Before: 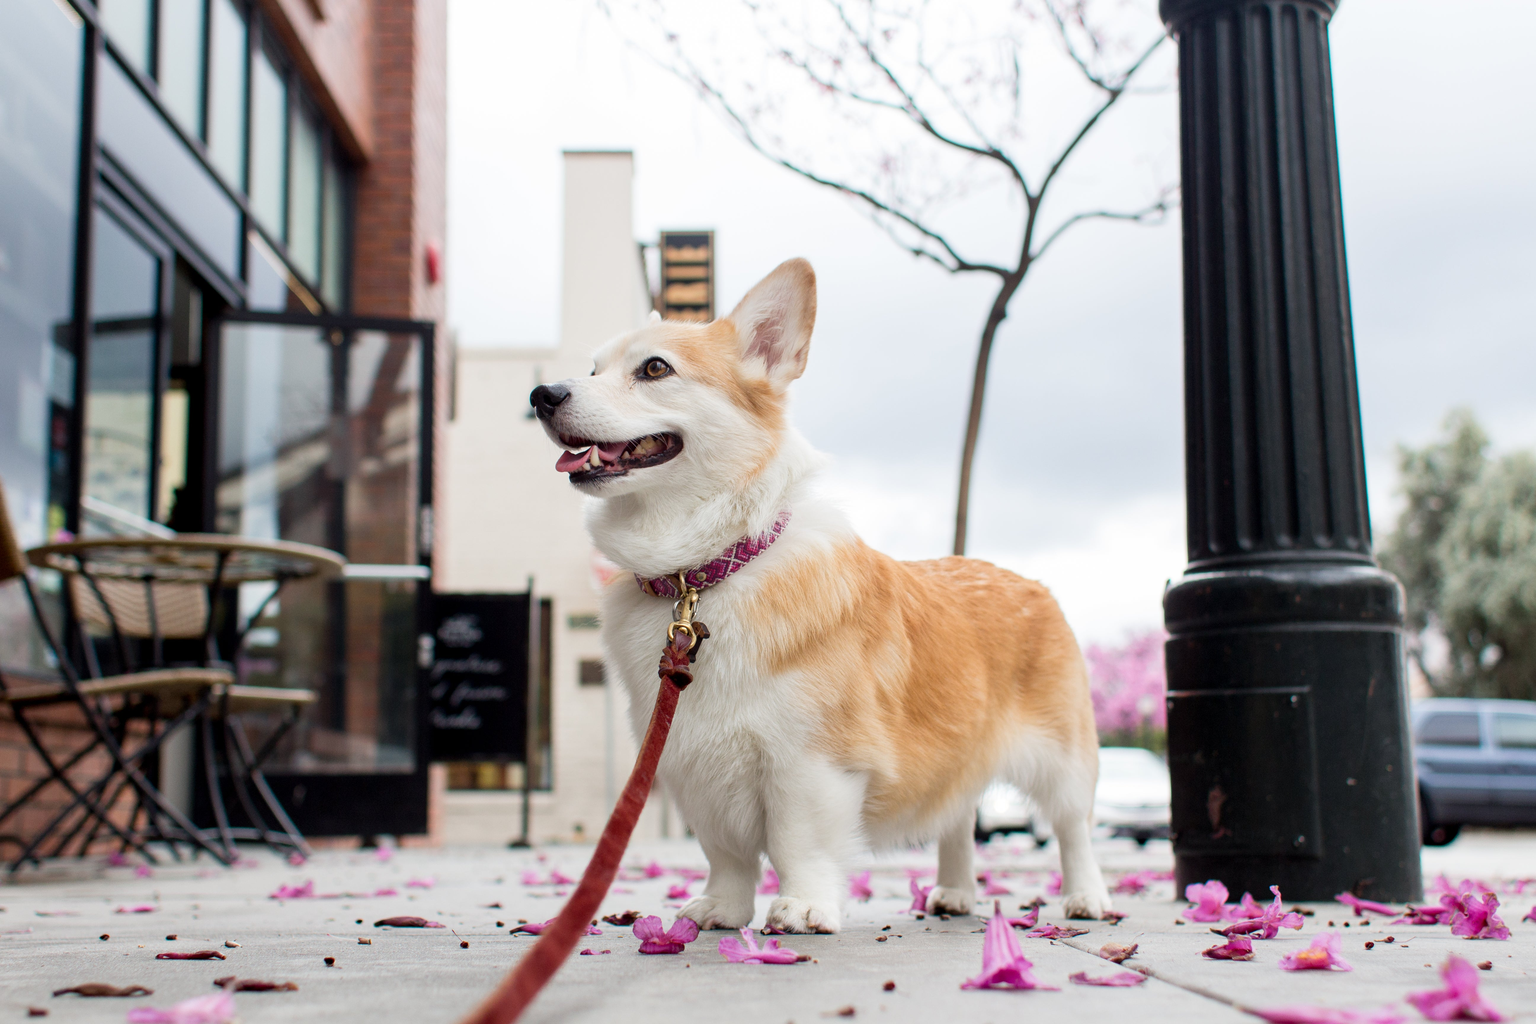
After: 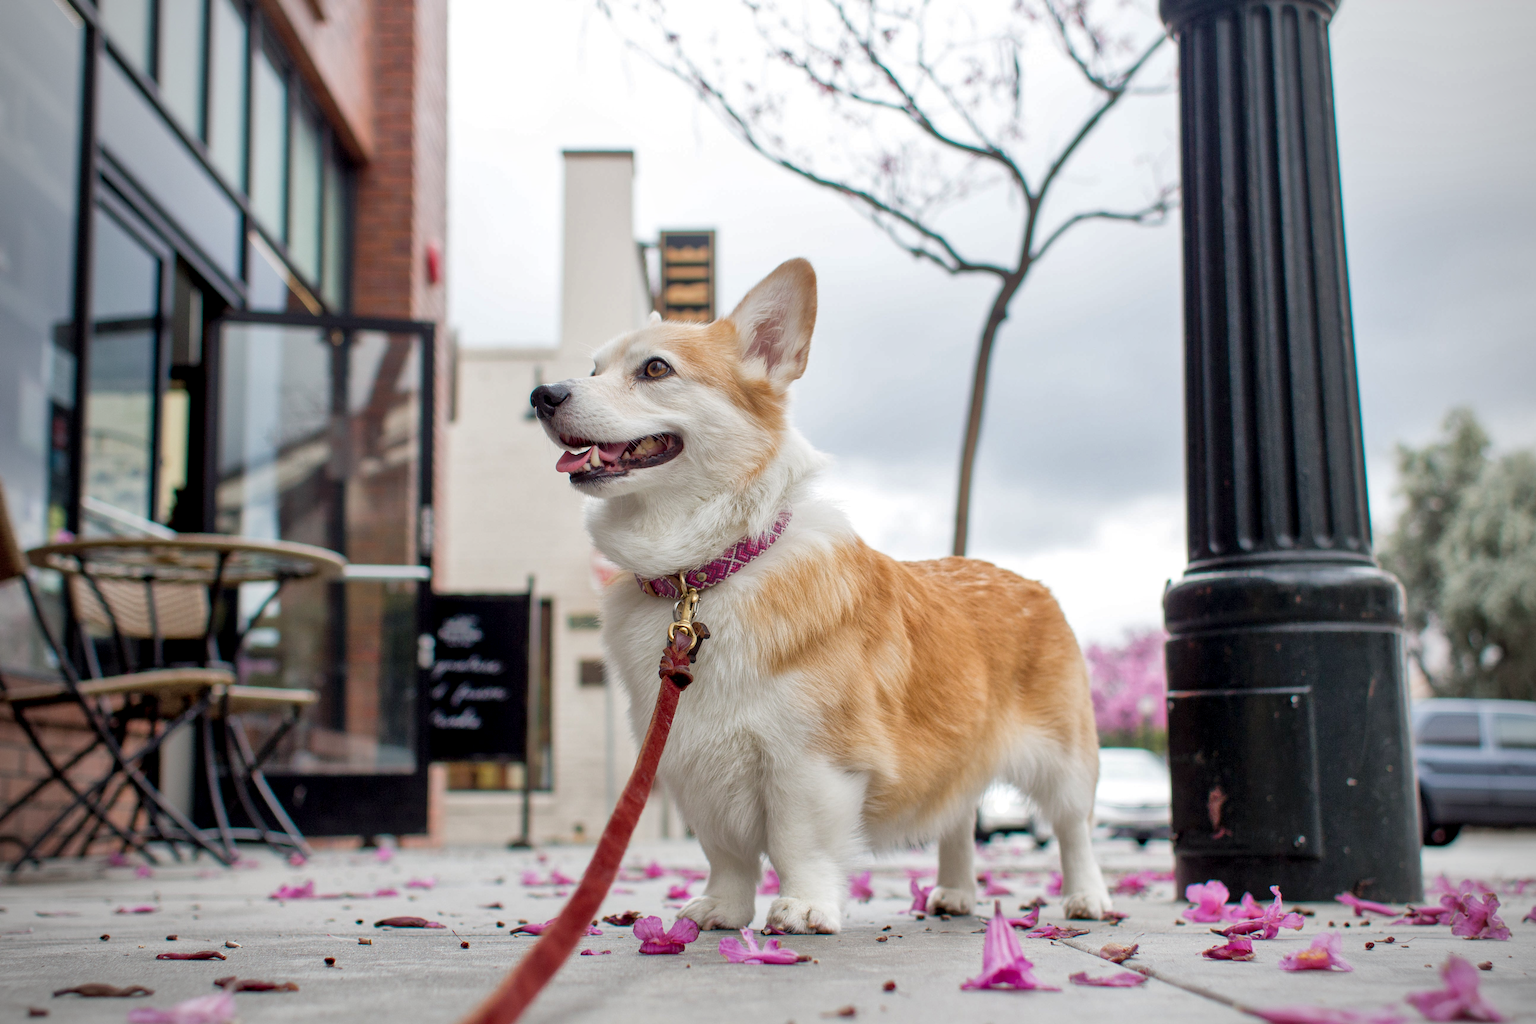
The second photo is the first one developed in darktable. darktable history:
local contrast: highlights 100%, shadows 100%, detail 120%, midtone range 0.2
vignetting: on, module defaults
shadows and highlights: on, module defaults
